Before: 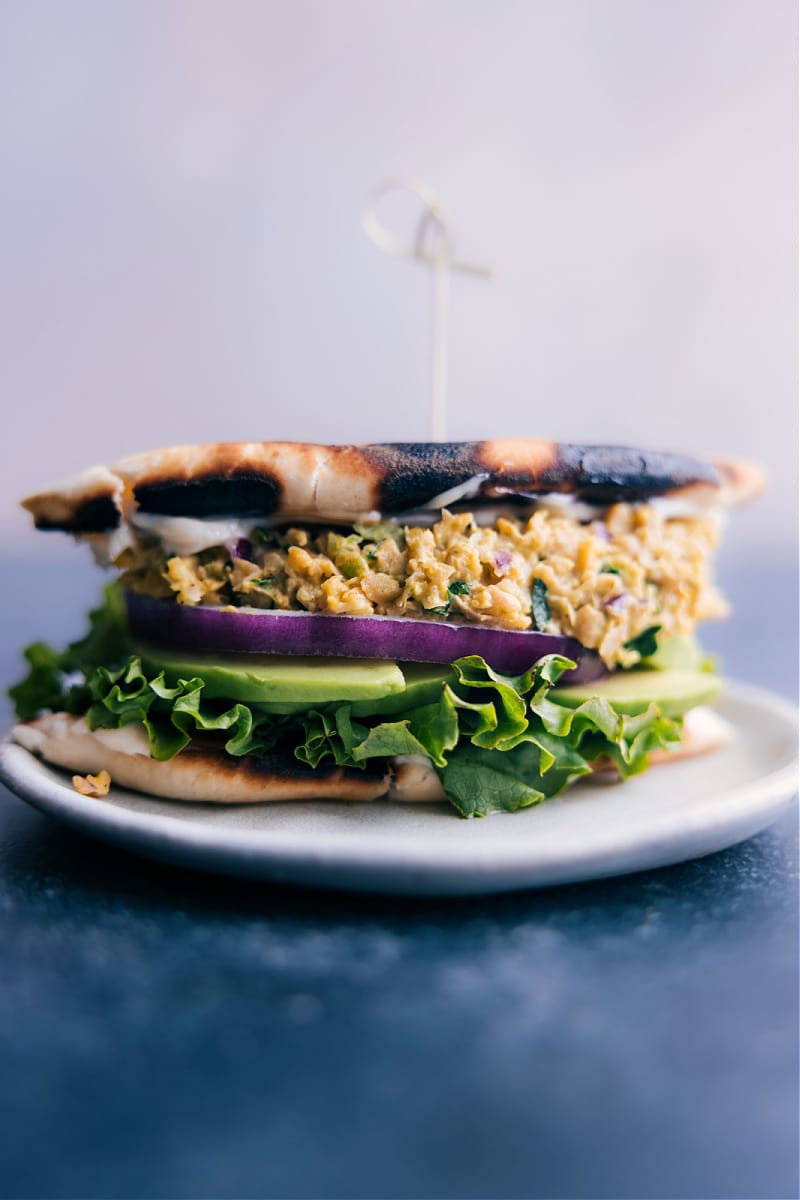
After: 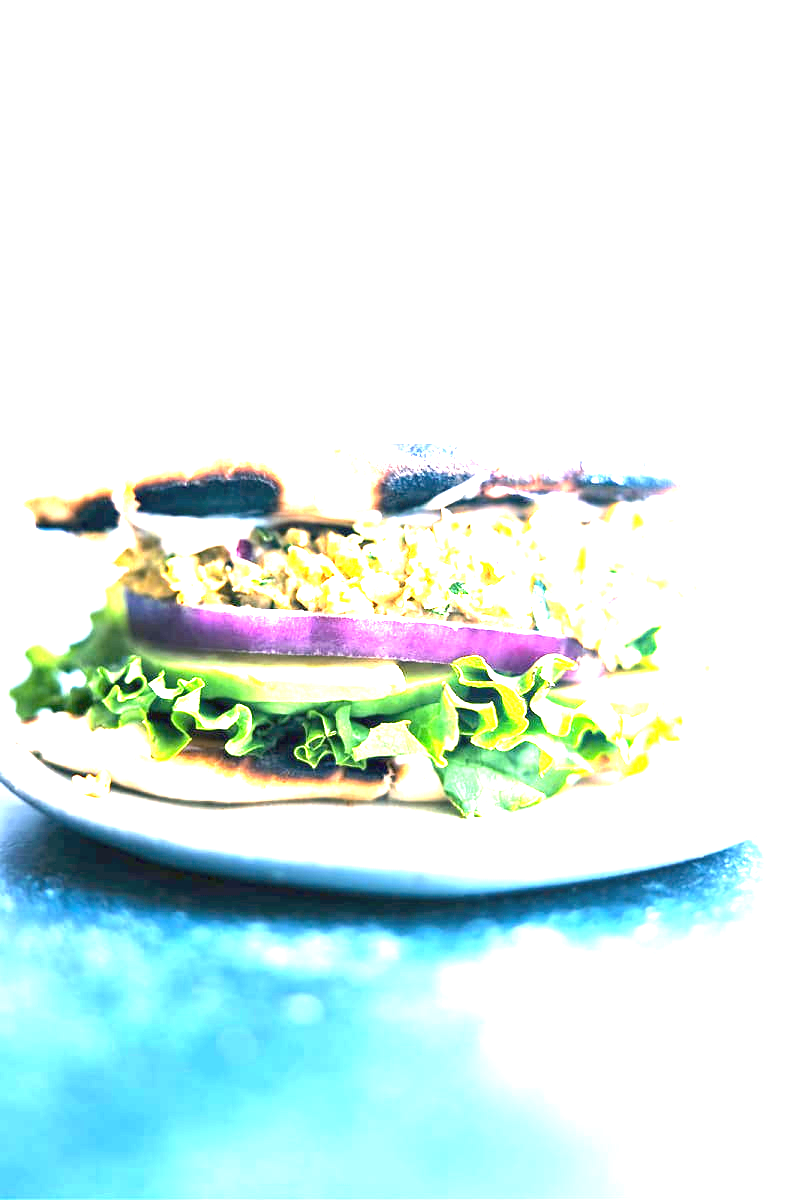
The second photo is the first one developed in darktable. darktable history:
exposure: black level correction 0, exposure 4.038 EV, compensate highlight preservation false
